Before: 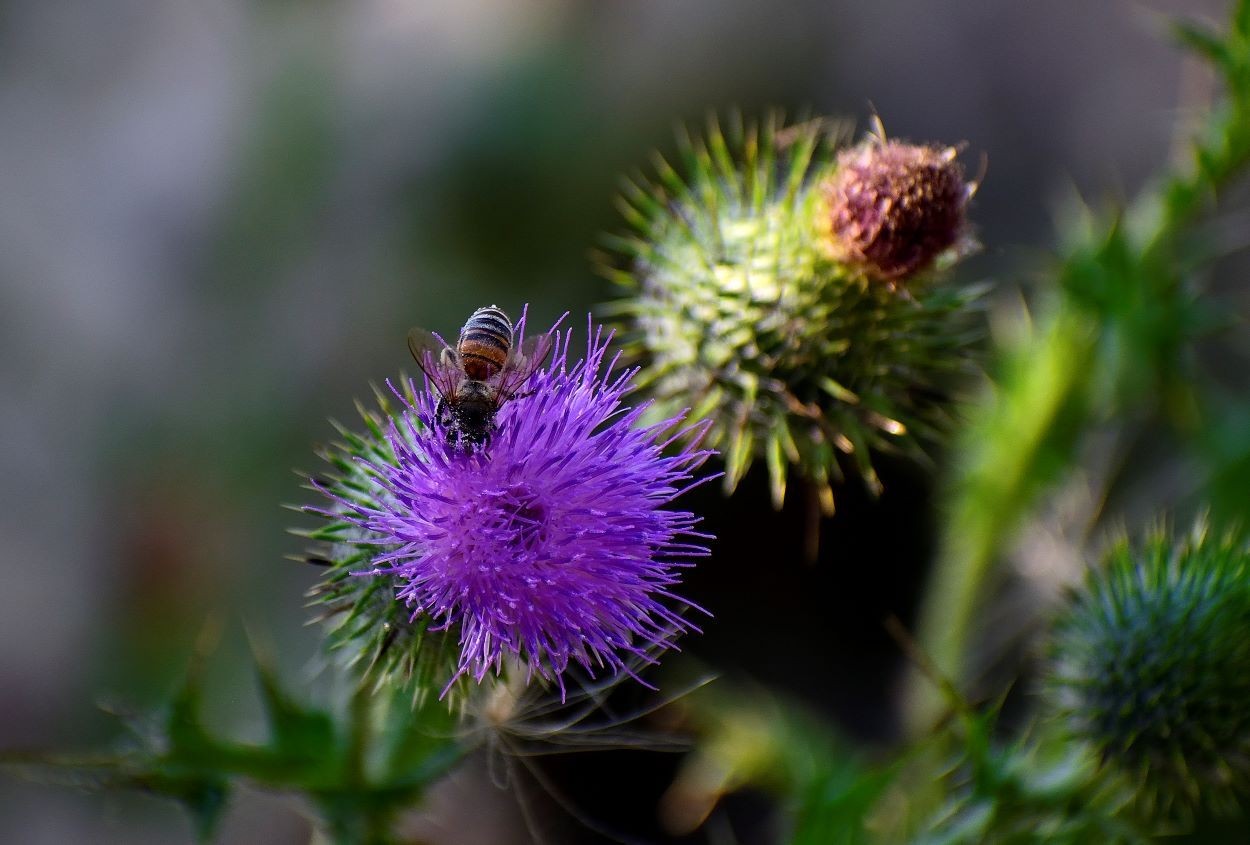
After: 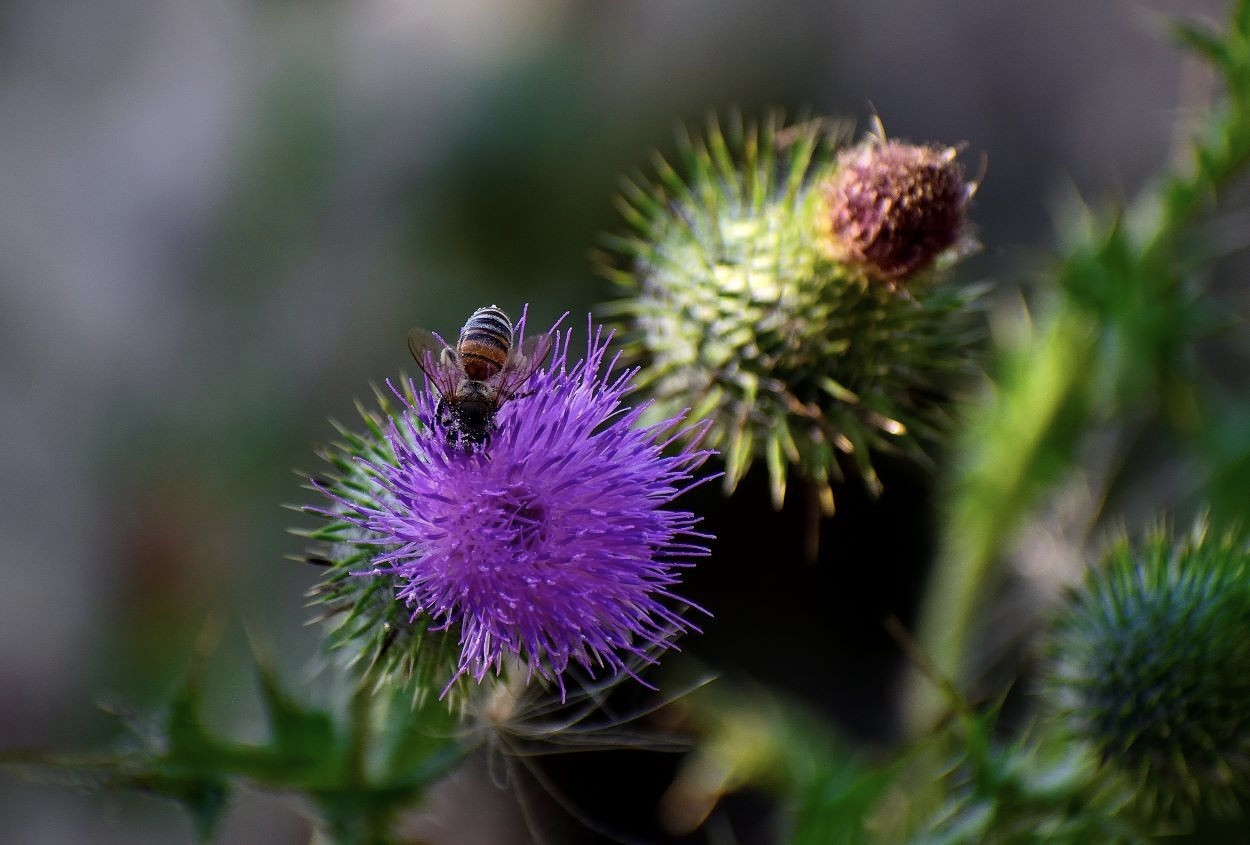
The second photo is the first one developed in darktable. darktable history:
color correction: highlights b* 0.048, saturation 0.866
